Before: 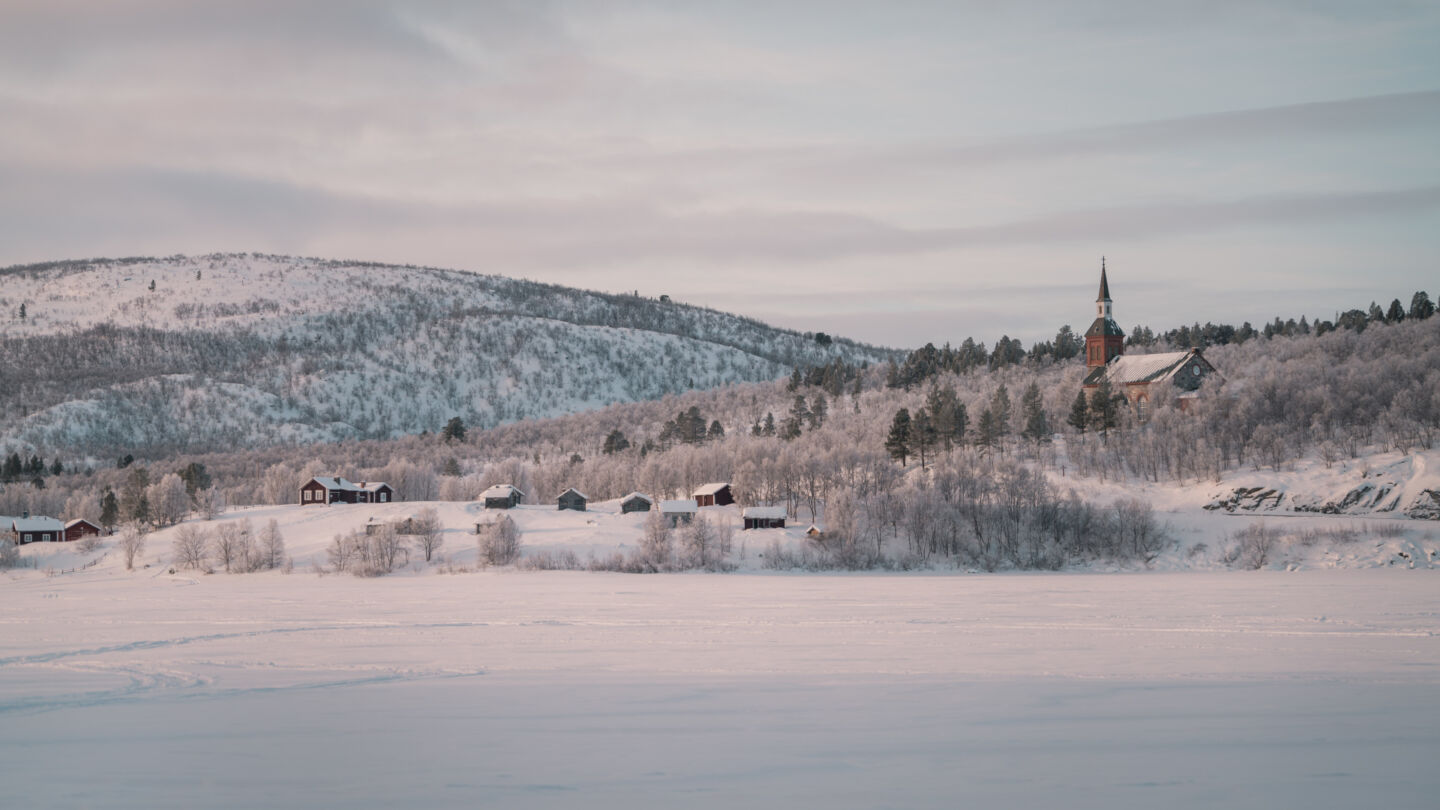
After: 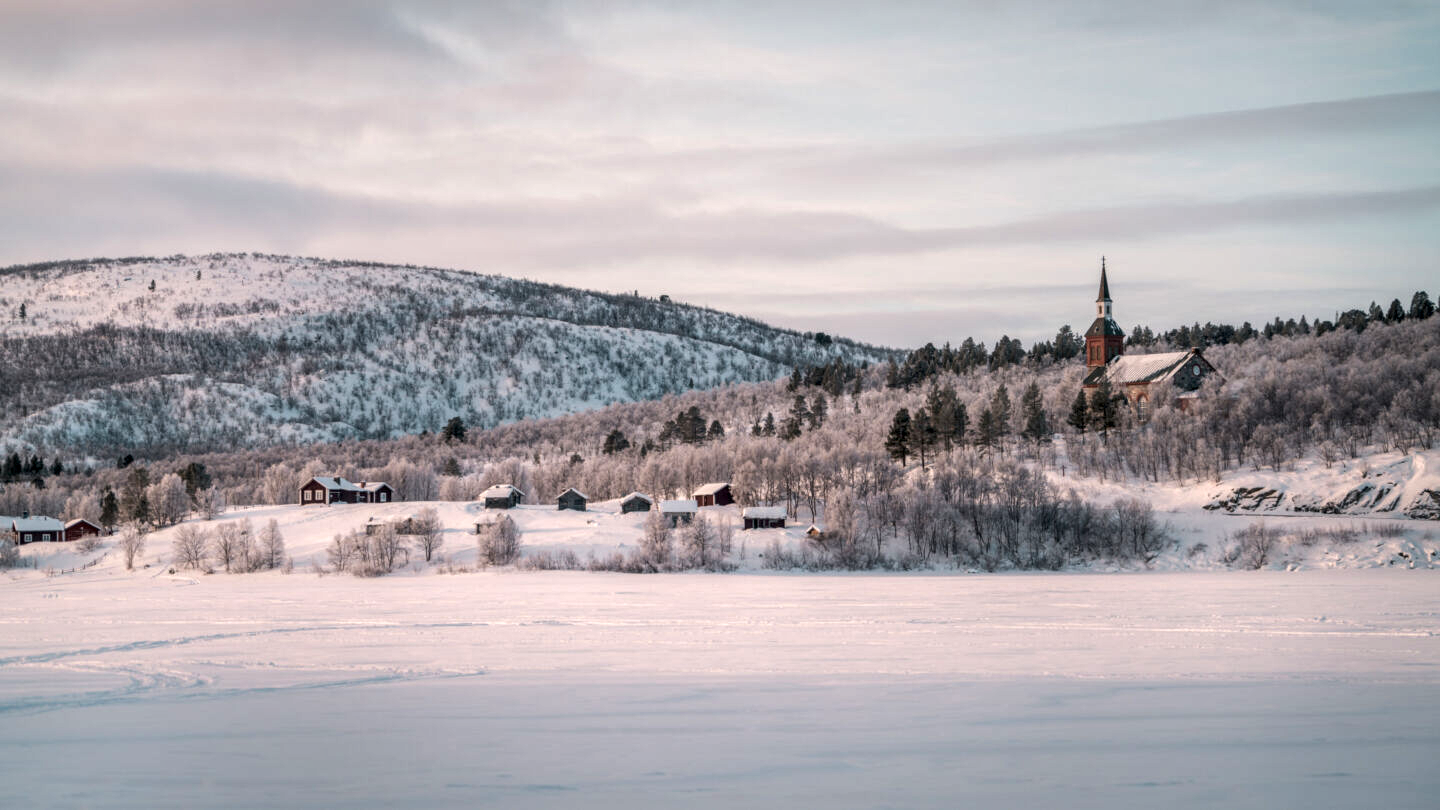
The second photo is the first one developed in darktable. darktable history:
local contrast: highlights 60%, shadows 61%, detail 160%
color balance rgb: linear chroma grading › global chroma 9.001%, perceptual saturation grading › global saturation 0.555%, perceptual brilliance grading › highlights 8.352%, perceptual brilliance grading › mid-tones 3.664%, perceptual brilliance grading › shadows 1.227%, global vibrance 20%
tone equalizer: edges refinement/feathering 500, mask exposure compensation -1.57 EV, preserve details no
